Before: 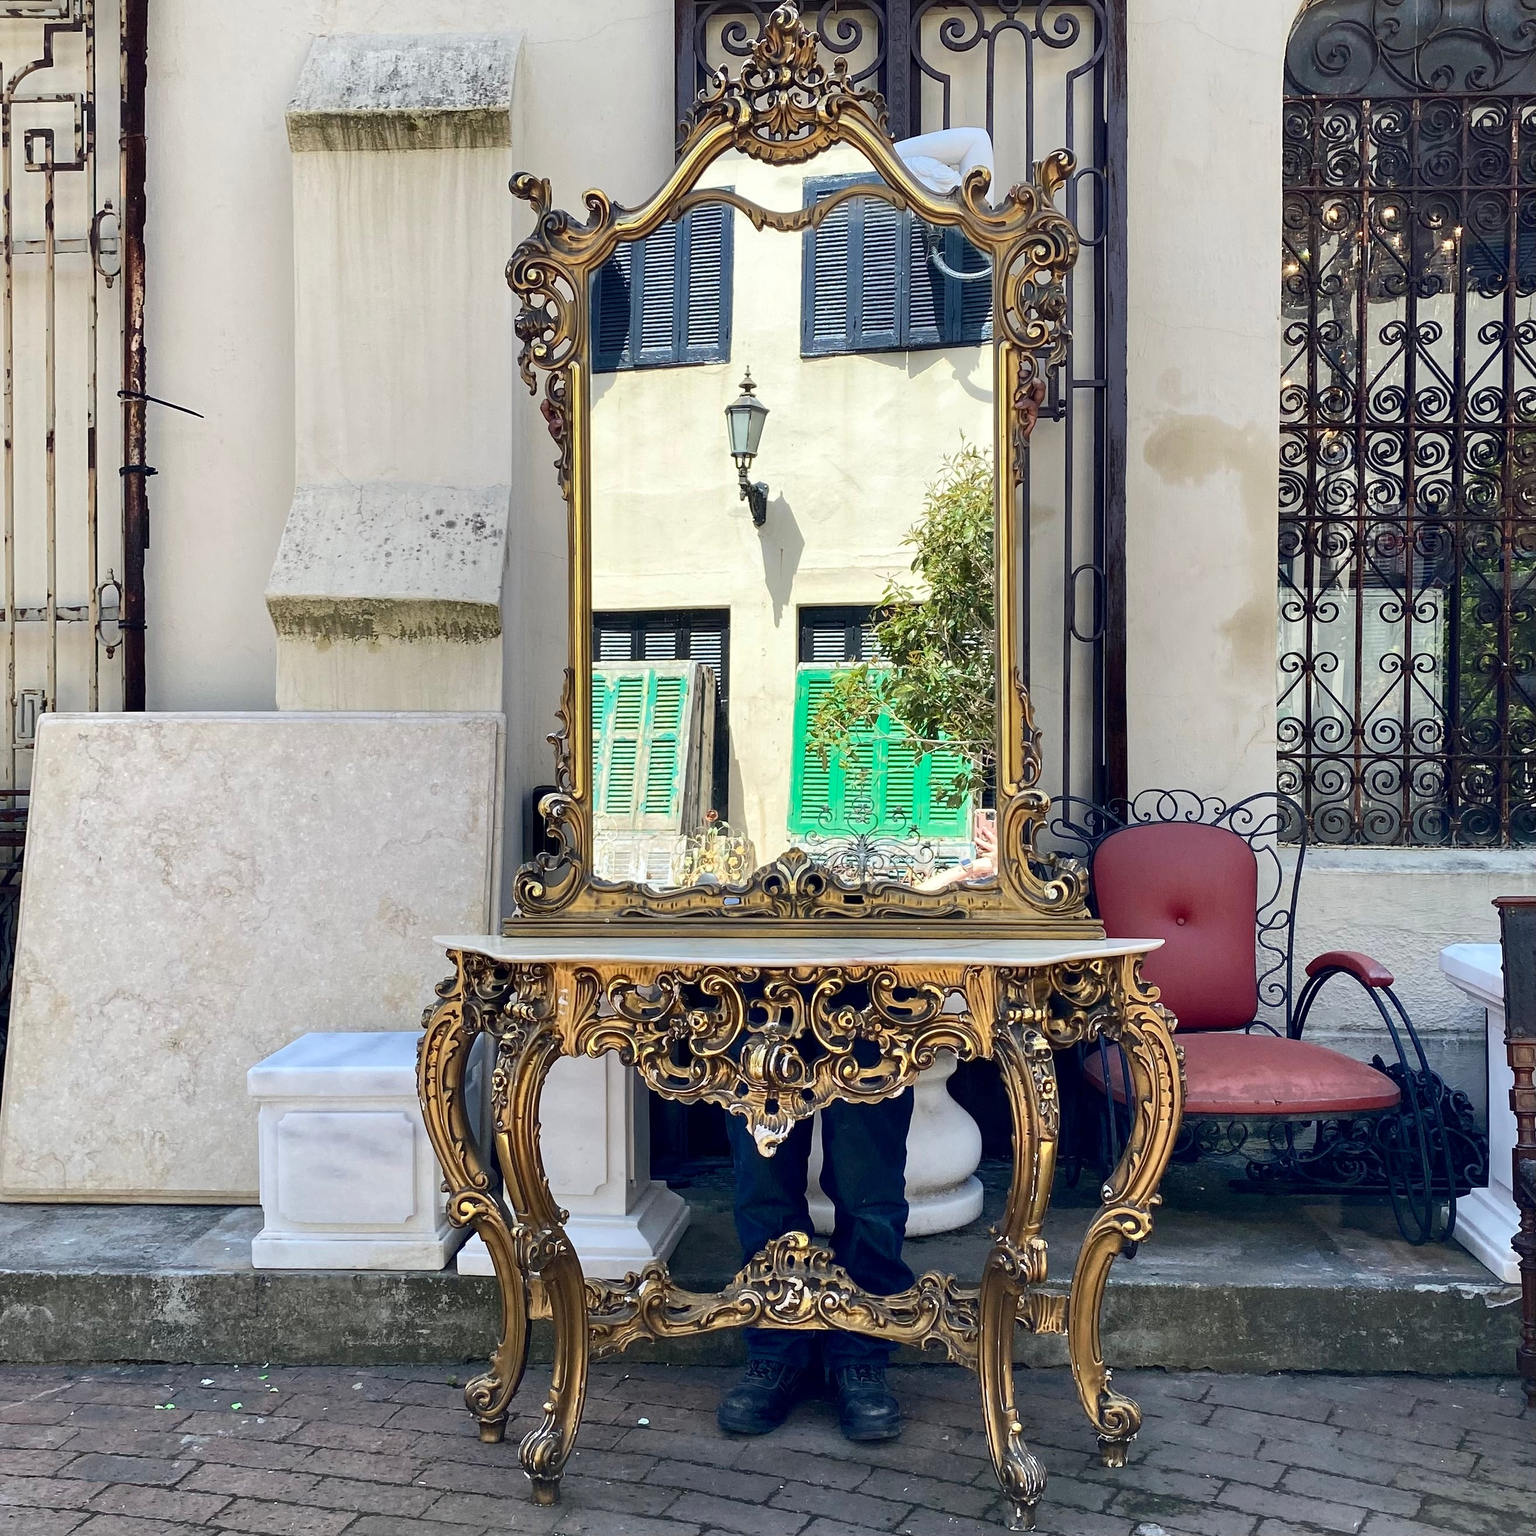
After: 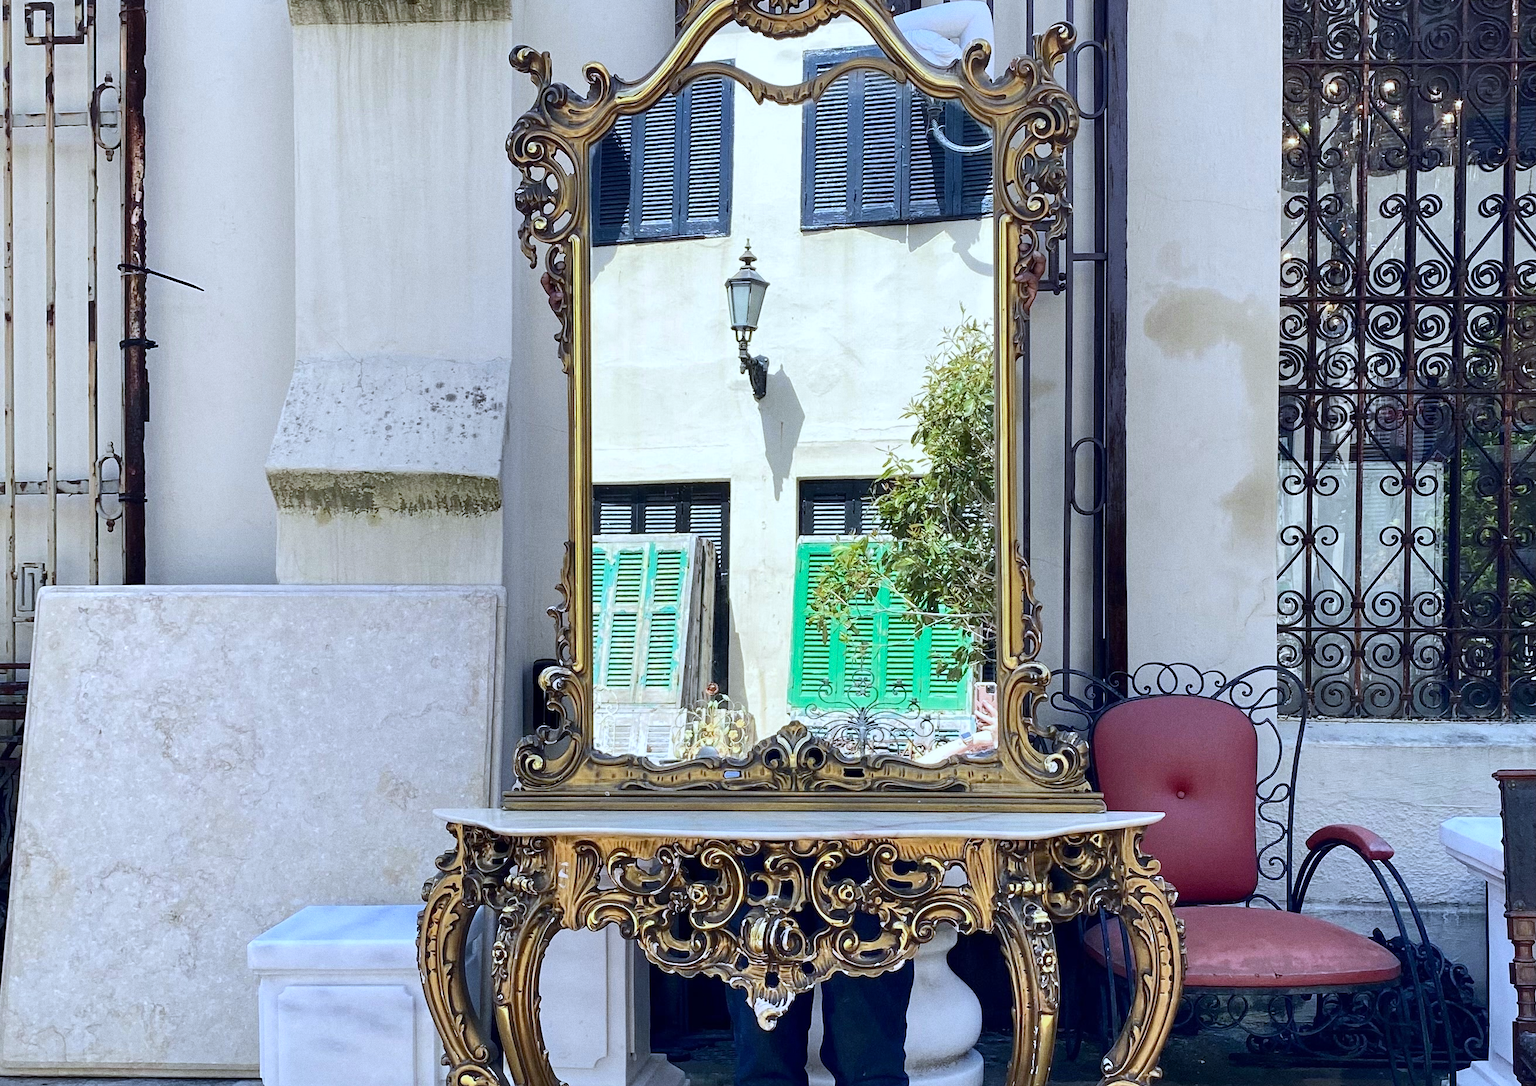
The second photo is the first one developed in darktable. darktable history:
grain: coarseness 0.09 ISO
crop and rotate: top 8.293%, bottom 20.996%
white balance: red 0.926, green 1.003, blue 1.133
